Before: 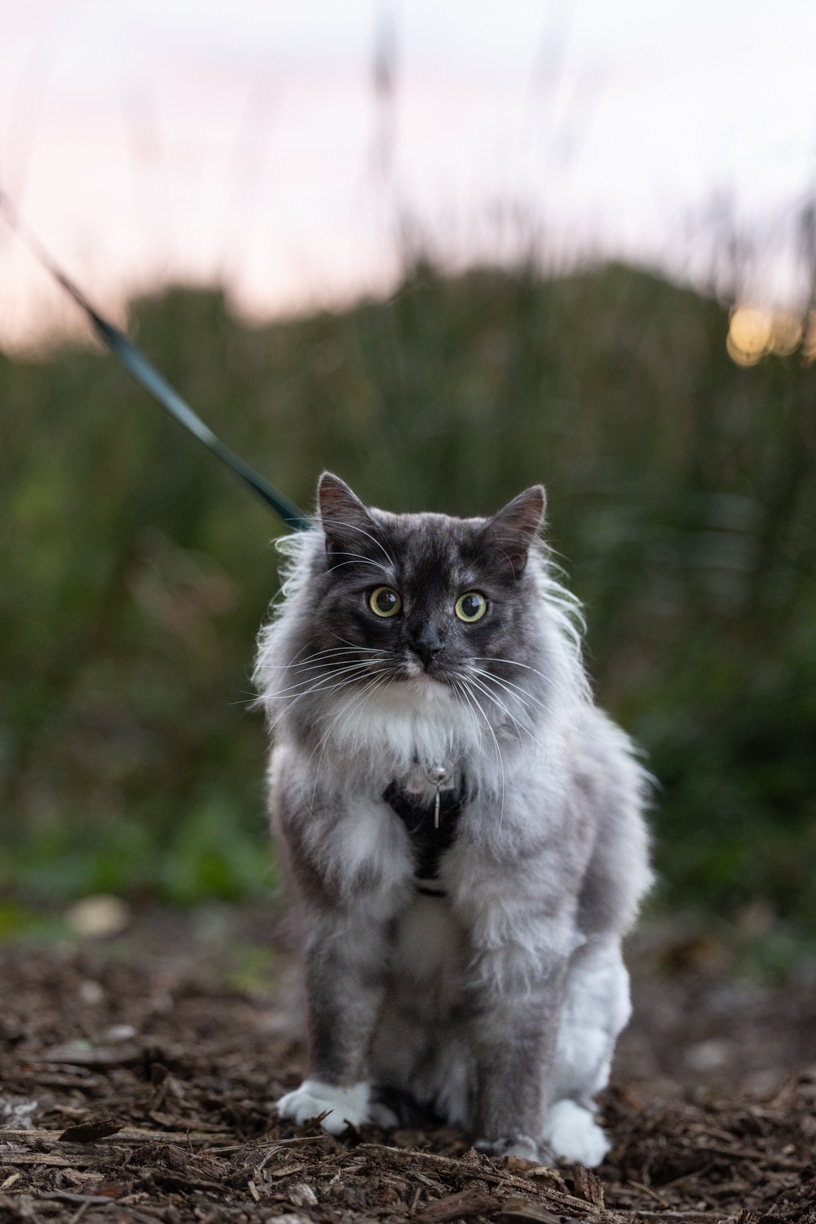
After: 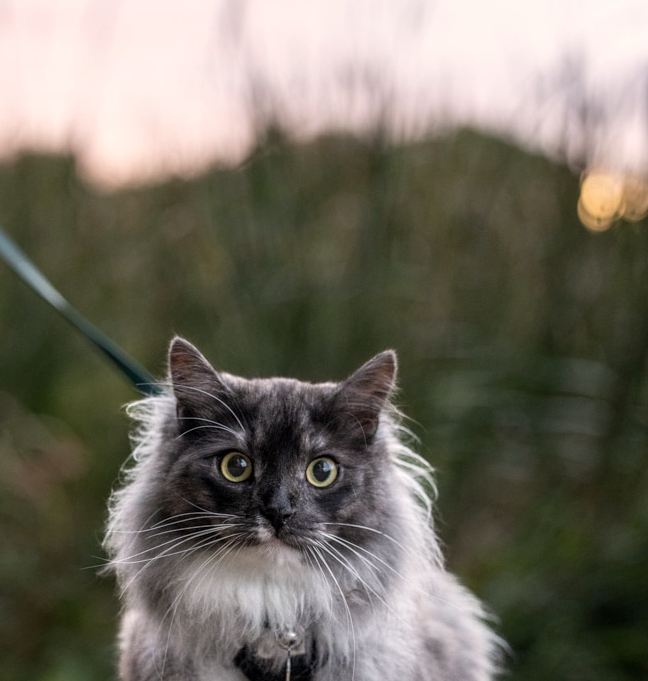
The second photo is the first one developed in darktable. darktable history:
local contrast: on, module defaults
crop: left 18.38%, top 11.092%, right 2.134%, bottom 33.217%
color correction: highlights a* 3.84, highlights b* 5.07
